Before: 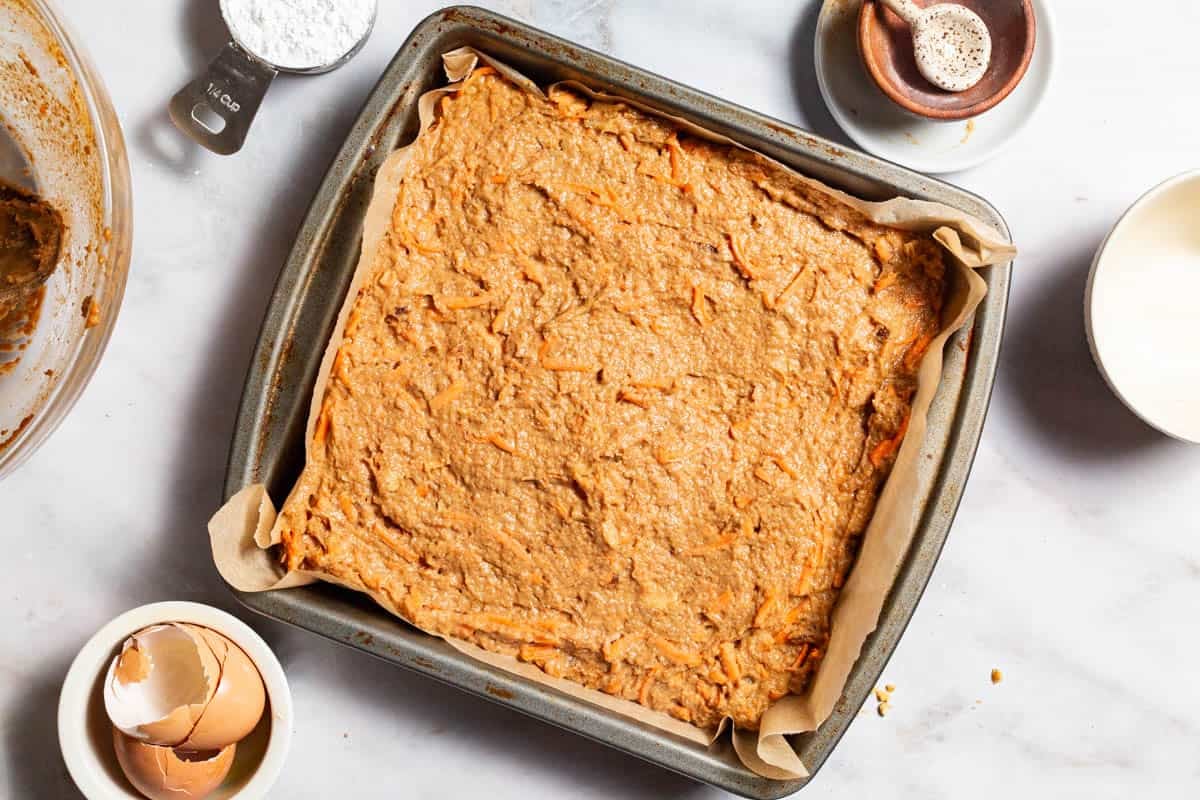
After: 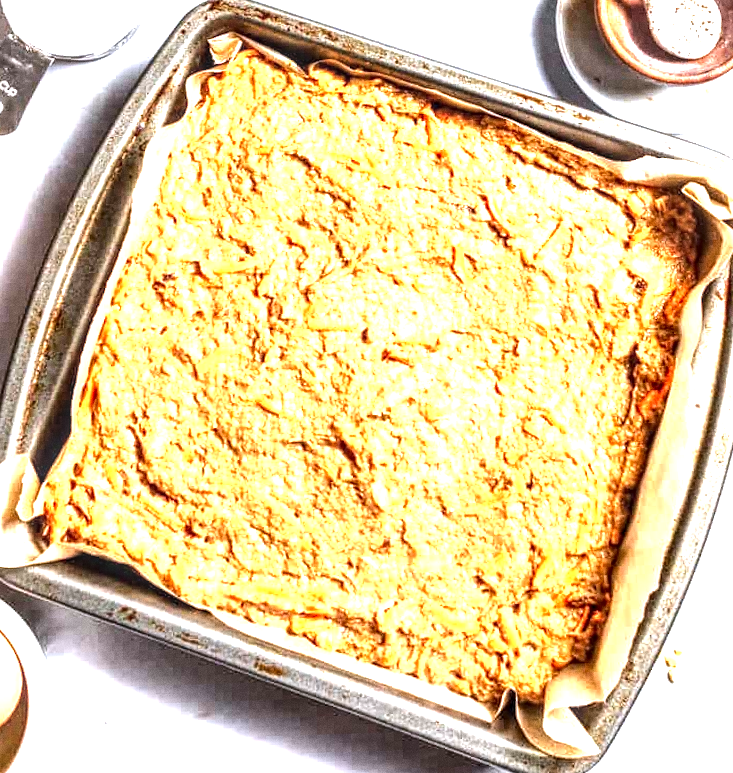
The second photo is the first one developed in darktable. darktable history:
crop and rotate: left 18.442%, right 15.508%
exposure: black level correction 0, exposure 1.2 EV, compensate exposure bias true, compensate highlight preservation false
tone equalizer: -8 EV -0.417 EV, -7 EV -0.389 EV, -6 EV -0.333 EV, -5 EV -0.222 EV, -3 EV 0.222 EV, -2 EV 0.333 EV, -1 EV 0.389 EV, +0 EV 0.417 EV, edges refinement/feathering 500, mask exposure compensation -1.57 EV, preserve details no
grain: coarseness 0.09 ISO
rotate and perspective: rotation -1.68°, lens shift (vertical) -0.146, crop left 0.049, crop right 0.912, crop top 0.032, crop bottom 0.96
local contrast: highlights 12%, shadows 38%, detail 183%, midtone range 0.471
white balance: red 0.984, blue 1.059
